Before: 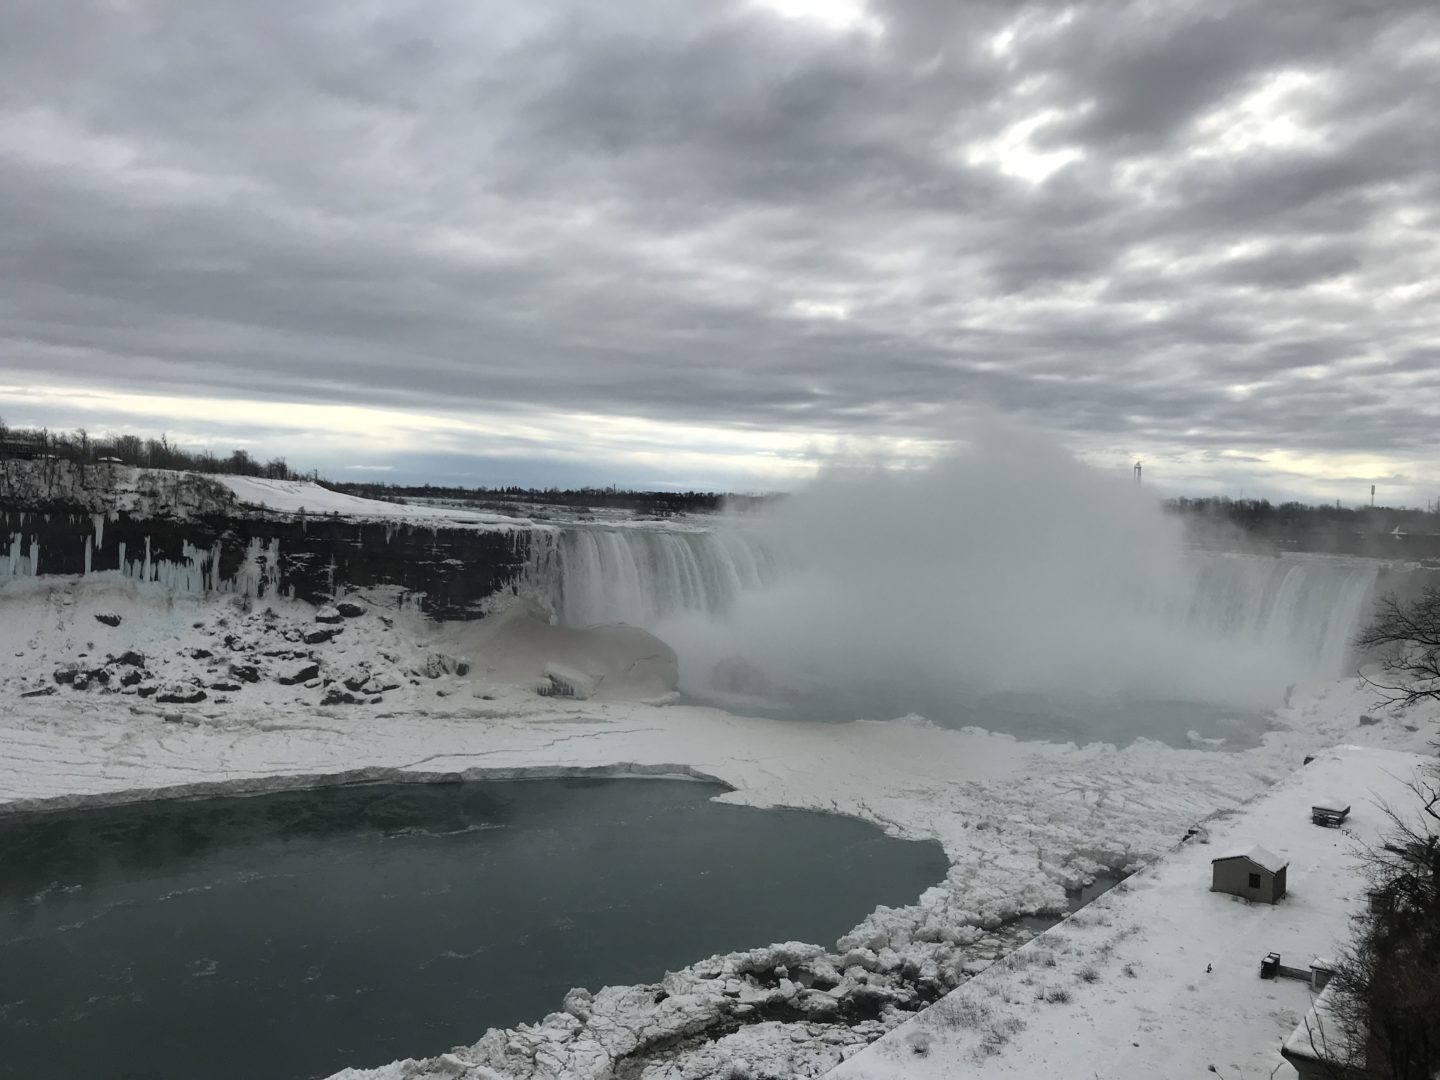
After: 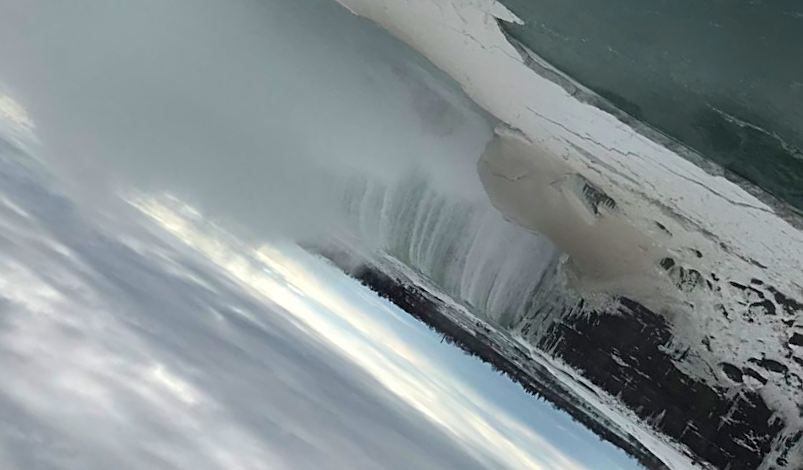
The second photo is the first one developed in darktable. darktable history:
crop and rotate: angle 148.59°, left 9.194%, top 15.622%, right 4.414%, bottom 16.949%
velvia: on, module defaults
sharpen: on, module defaults
